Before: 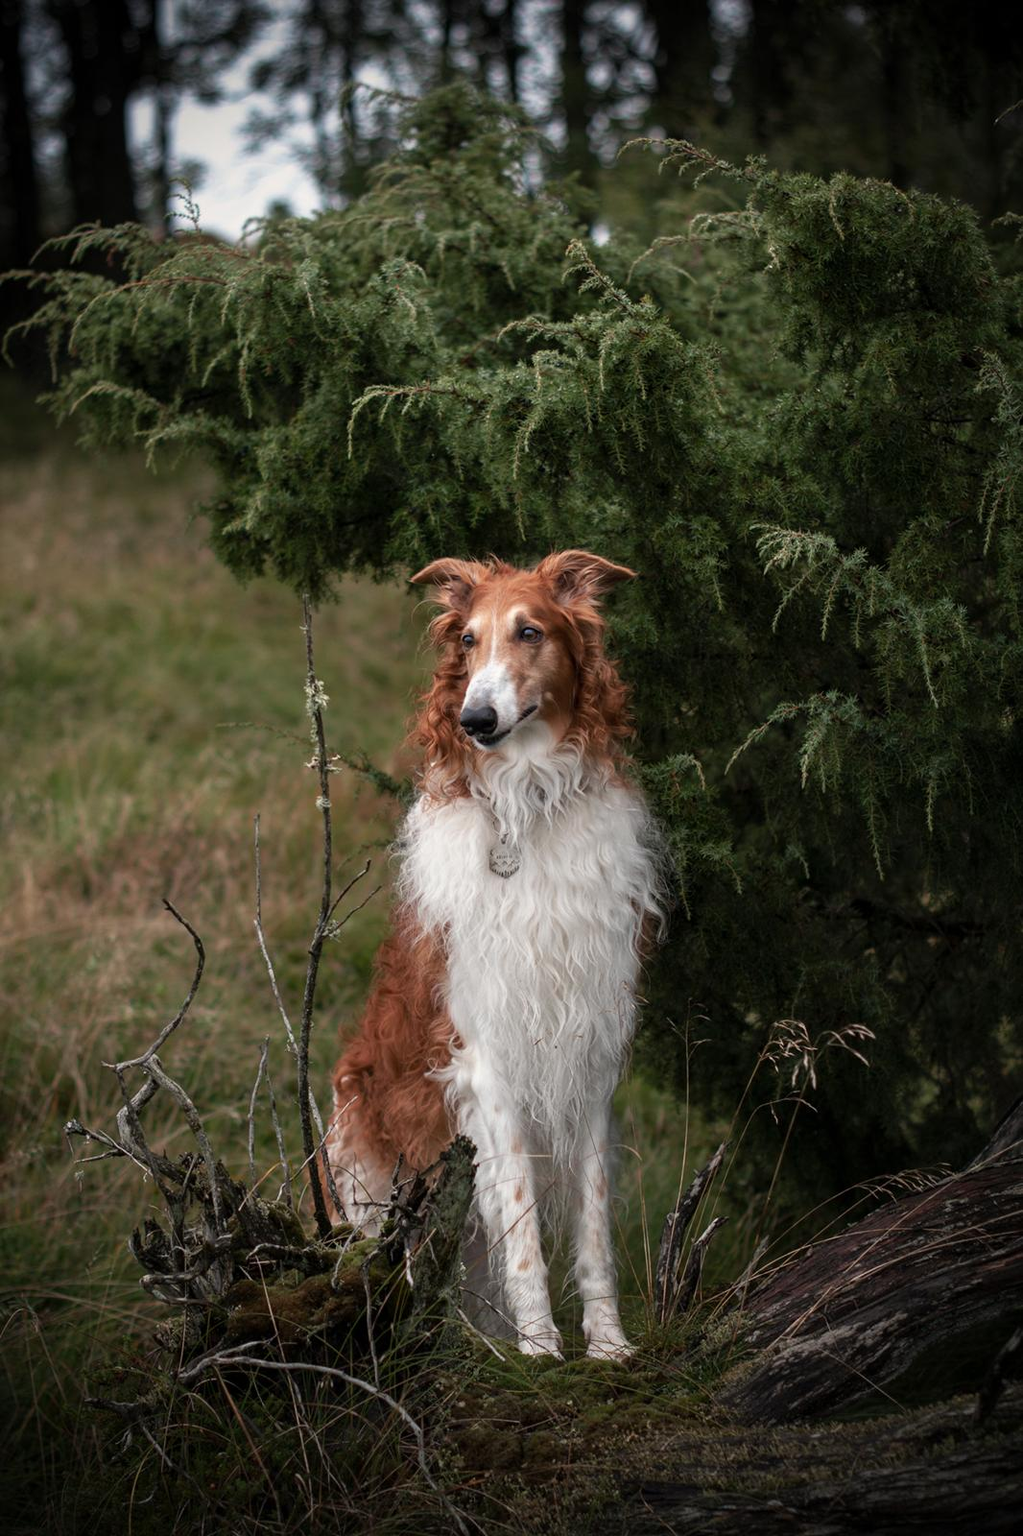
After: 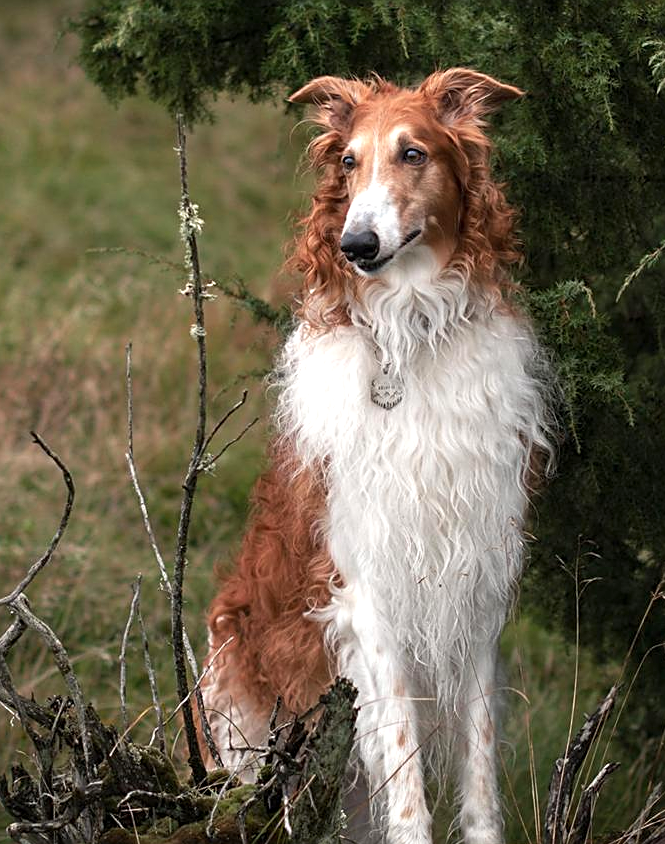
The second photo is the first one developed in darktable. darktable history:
exposure: black level correction 0, exposure 0.499 EV, compensate highlight preservation false
crop: left 13.053%, top 31.618%, right 24.501%, bottom 15.606%
sharpen: amount 0.491
